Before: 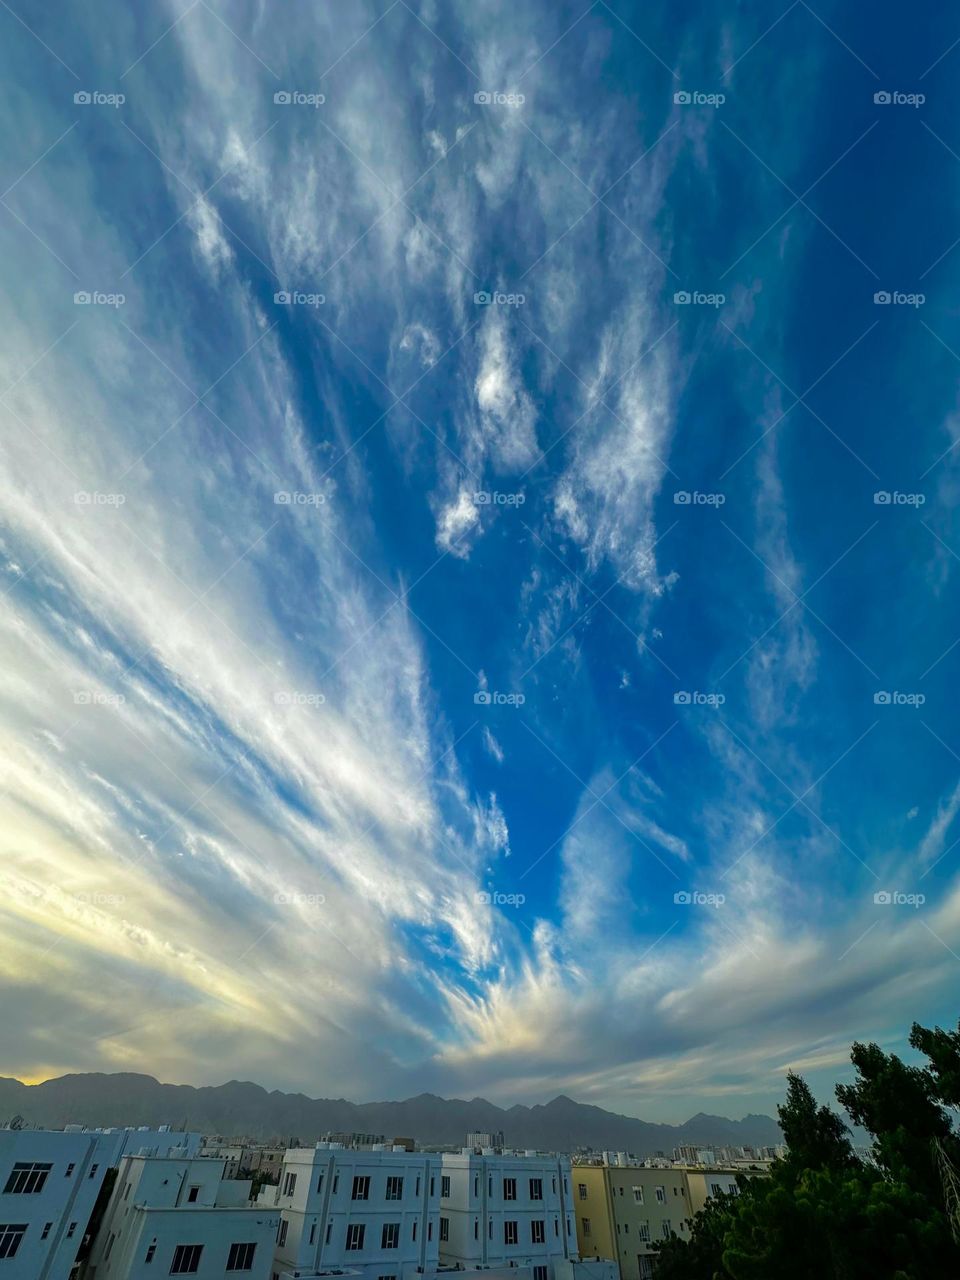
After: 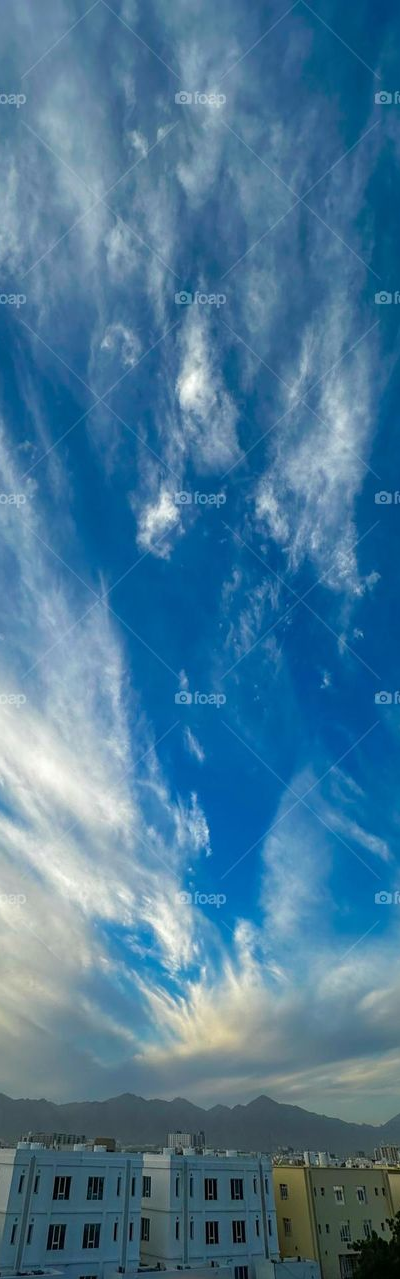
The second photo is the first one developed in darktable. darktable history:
crop: left 31.229%, right 27.105%
sharpen: radius 2.883, amount 0.868, threshold 47.523
